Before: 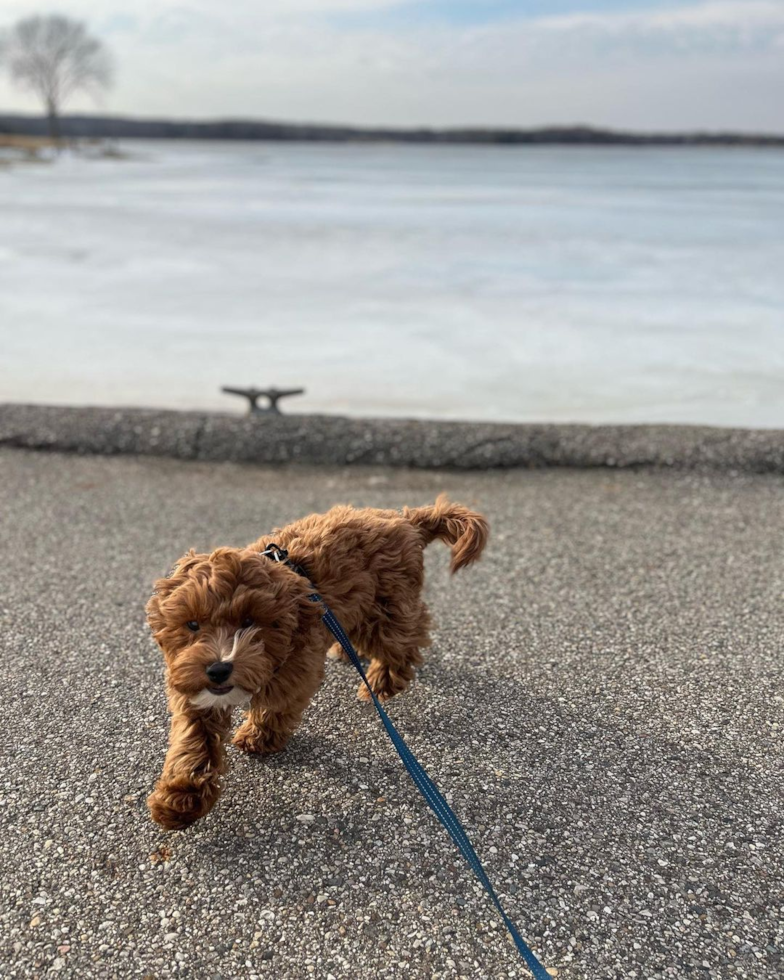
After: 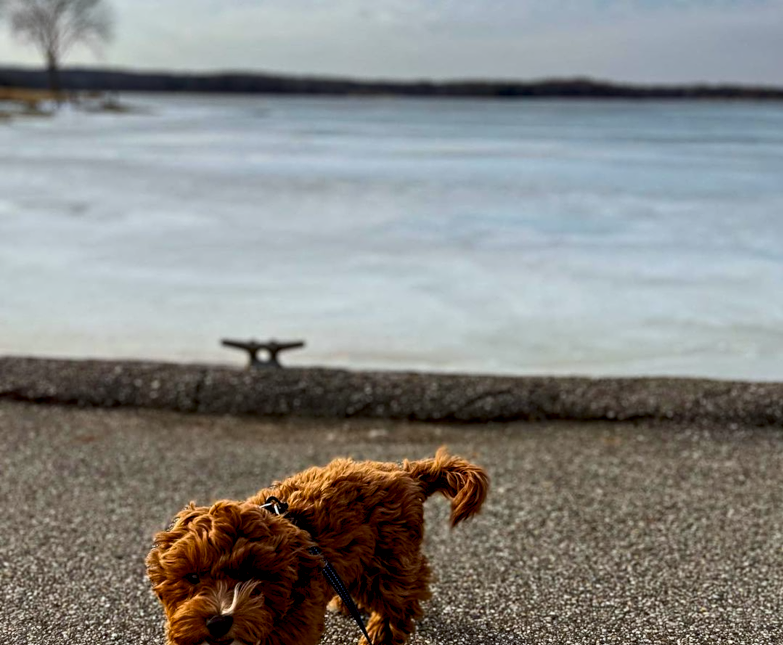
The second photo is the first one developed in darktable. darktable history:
exposure: exposure -0.909 EV, compensate exposure bias true, compensate highlight preservation false
contrast equalizer: y [[0.509, 0.514, 0.523, 0.542, 0.578, 0.603], [0.5 ×6], [0.509, 0.514, 0.523, 0.542, 0.578, 0.603], [0.001, 0.002, 0.003, 0.005, 0.01, 0.013], [0.001, 0.002, 0.003, 0.005, 0.01, 0.013]]
contrast brightness saturation: contrast 0.172, saturation 0.305
color balance rgb: highlights gain › chroma 0.184%, highlights gain › hue 331.96°, global offset › luminance -0.497%, perceptual saturation grading › global saturation 29.843%, perceptual brilliance grading › highlights 4.459%, perceptual brilliance grading › shadows -10.309%
color correction: highlights a* -2.74, highlights b* -2.44, shadows a* 2.19, shadows b* 3.03
levels: mode automatic, levels [0, 0.394, 0.787]
crop and rotate: top 4.902%, bottom 29.182%
local contrast: highlights 107%, shadows 101%, detail 120%, midtone range 0.2
